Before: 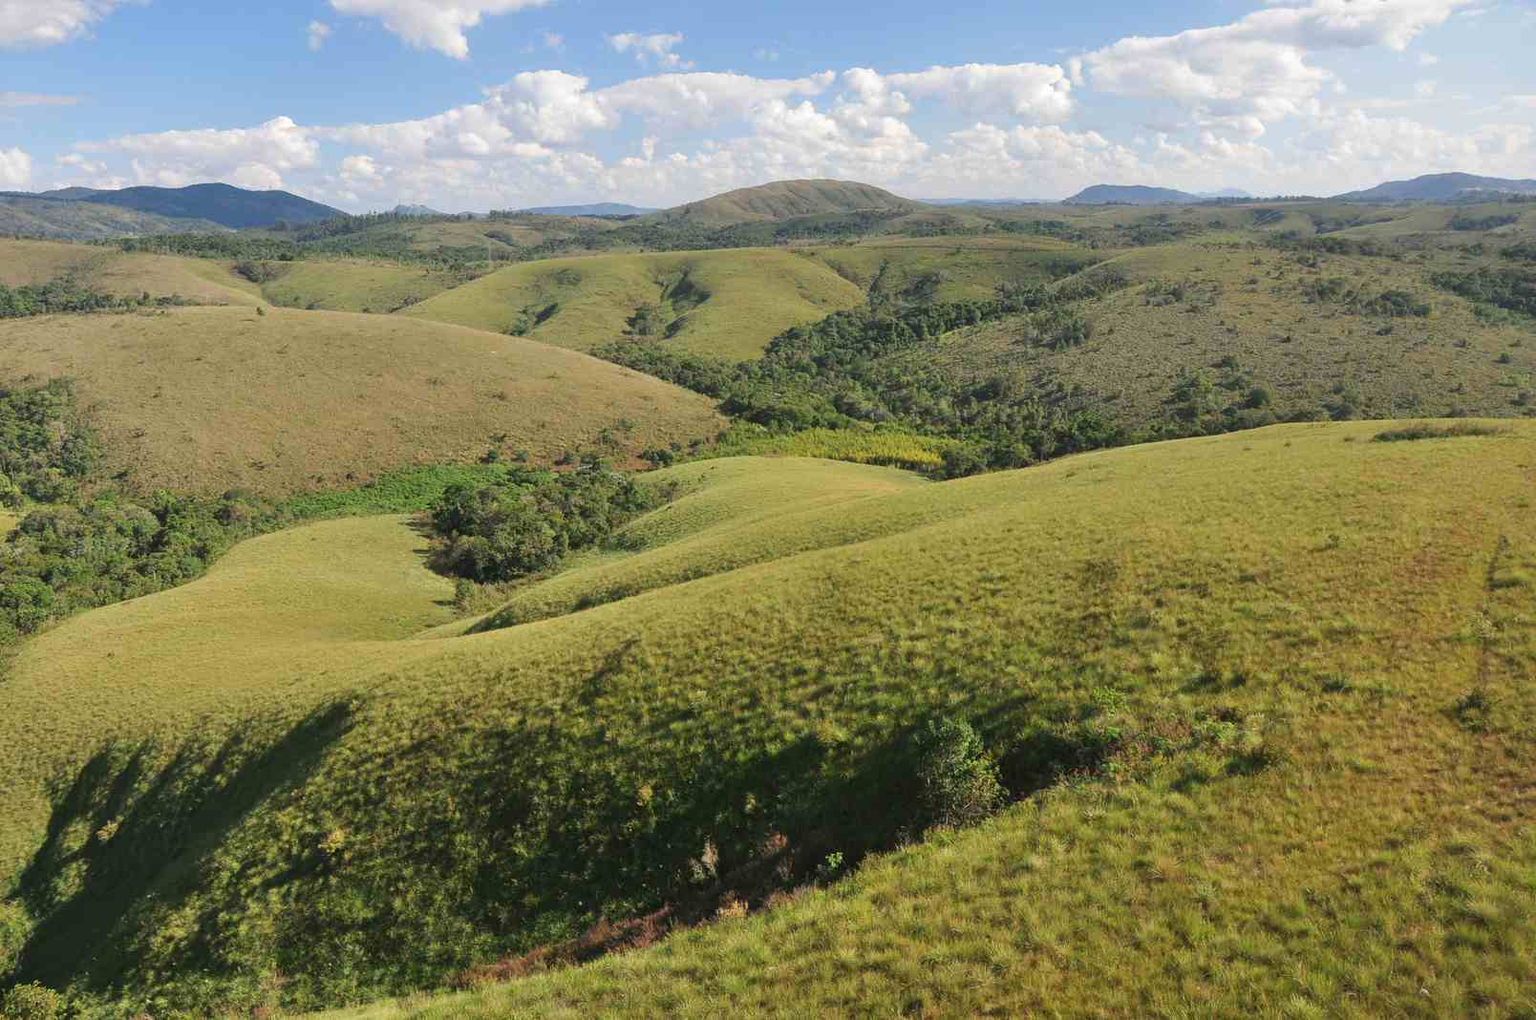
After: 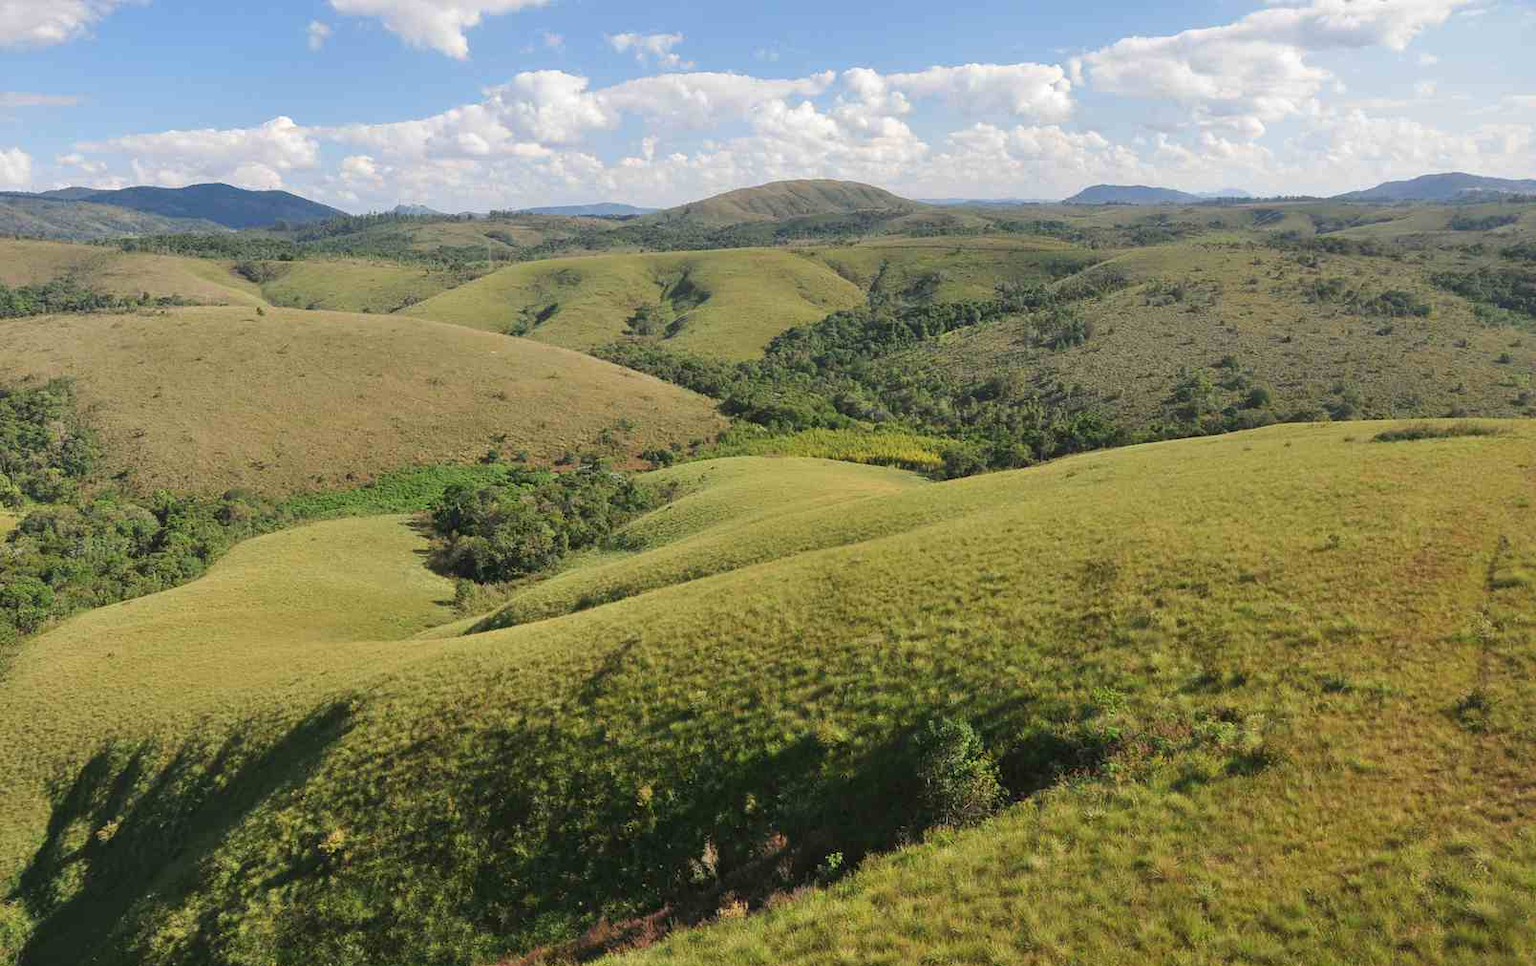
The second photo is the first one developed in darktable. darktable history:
crop and rotate: top 0.012%, bottom 5.176%
